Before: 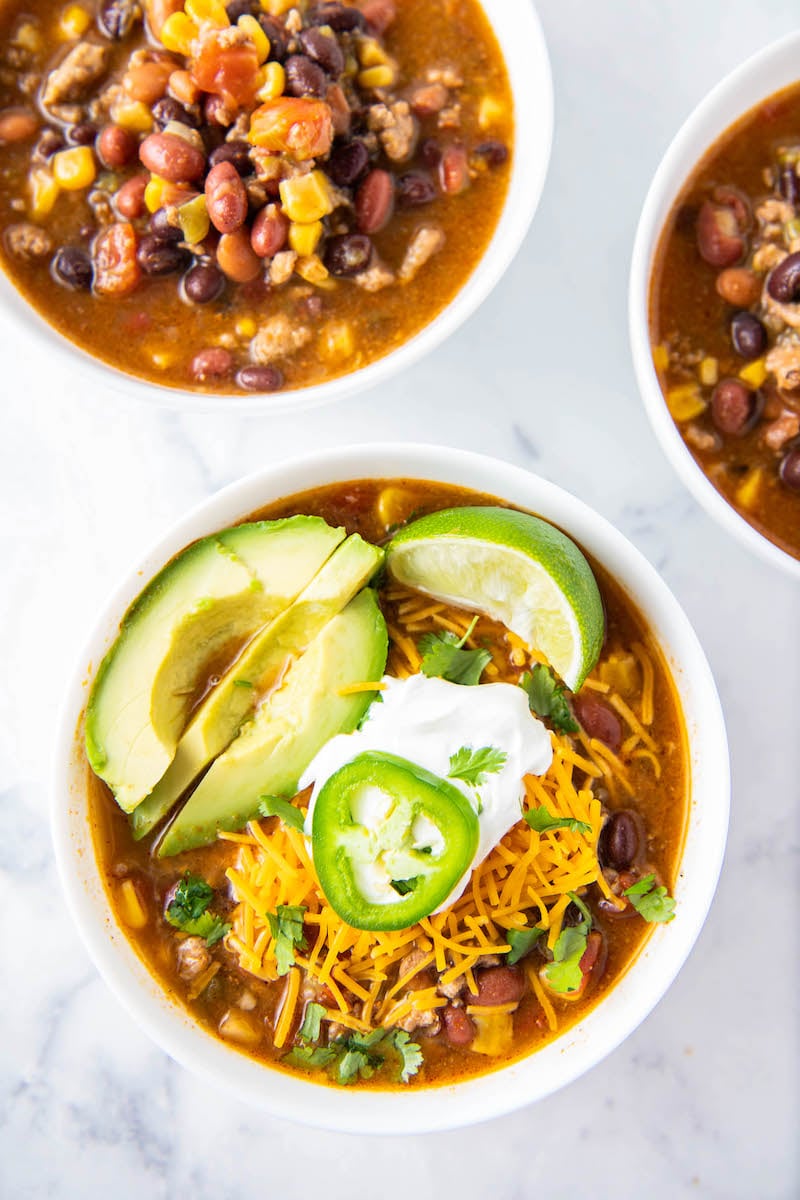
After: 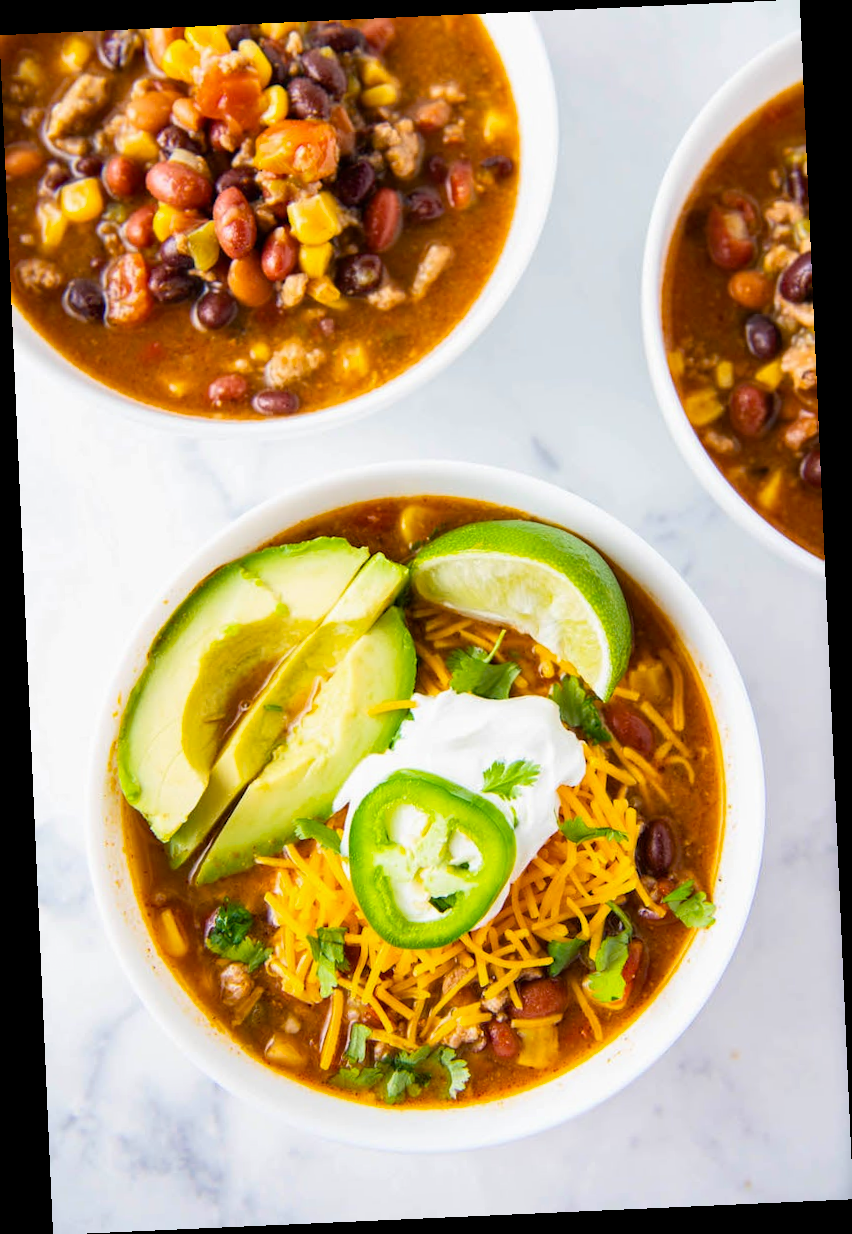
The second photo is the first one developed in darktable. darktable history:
color balance rgb: linear chroma grading › shadows -8%, linear chroma grading › global chroma 10%, perceptual saturation grading › global saturation 2%, perceptual saturation grading › highlights -2%, perceptual saturation grading › mid-tones 4%, perceptual saturation grading › shadows 8%, perceptual brilliance grading › global brilliance 2%, perceptual brilliance grading › highlights -4%, global vibrance 16%, saturation formula JzAzBz (2021)
rotate and perspective: rotation -2.56°, automatic cropping off
